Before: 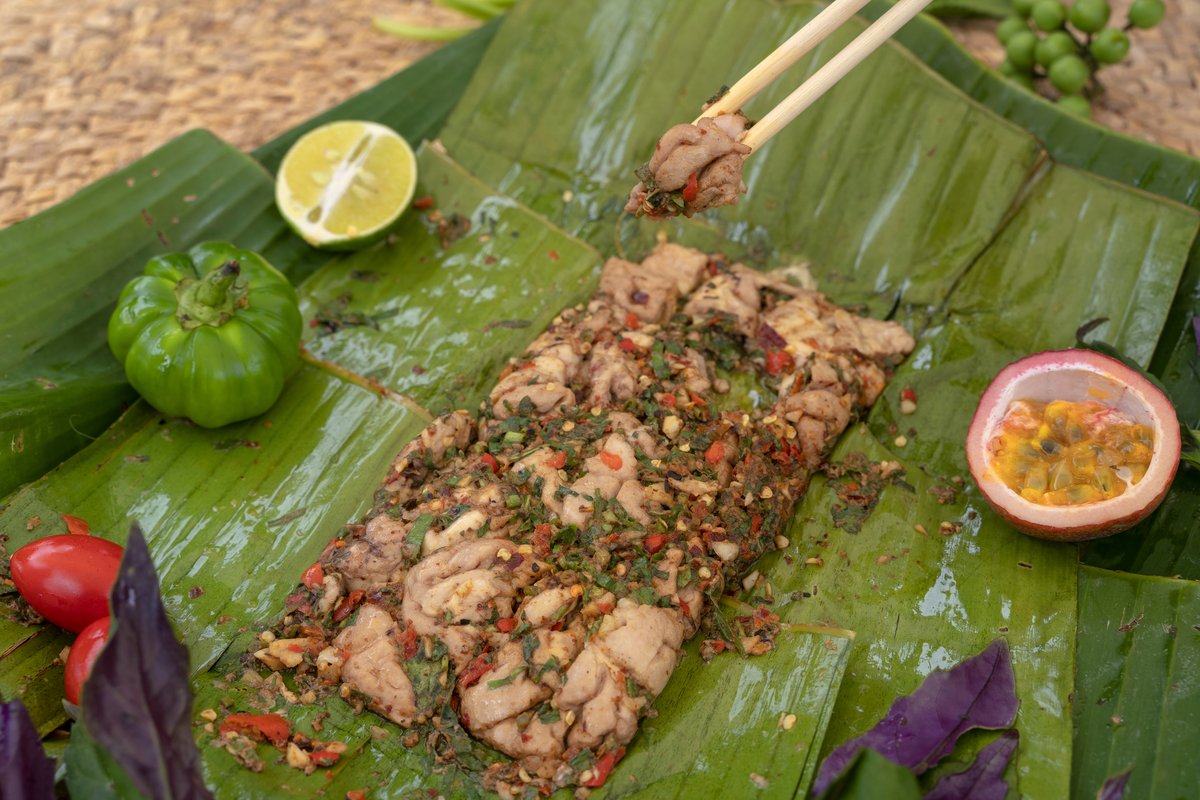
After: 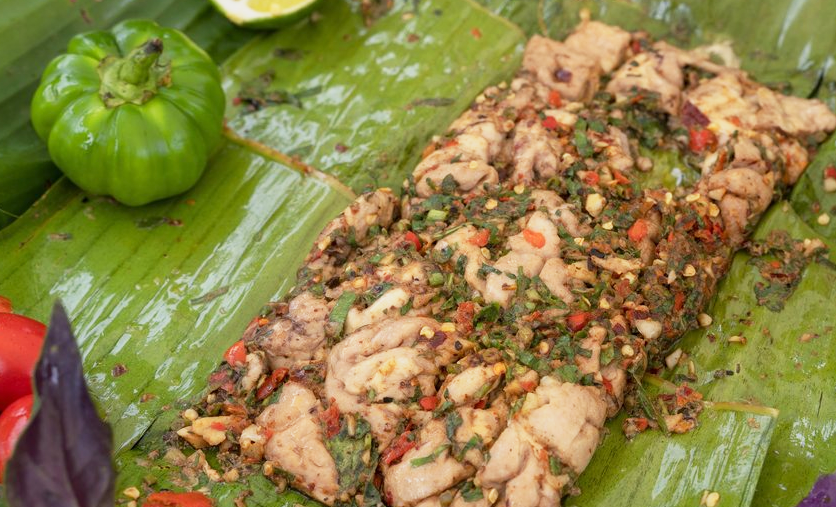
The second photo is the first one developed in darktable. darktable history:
base curve: curves: ch0 [(0, 0) (0.088, 0.125) (0.176, 0.251) (0.354, 0.501) (0.613, 0.749) (1, 0.877)], preserve colors none
crop: left 6.47%, top 27.825%, right 23.853%, bottom 8.71%
